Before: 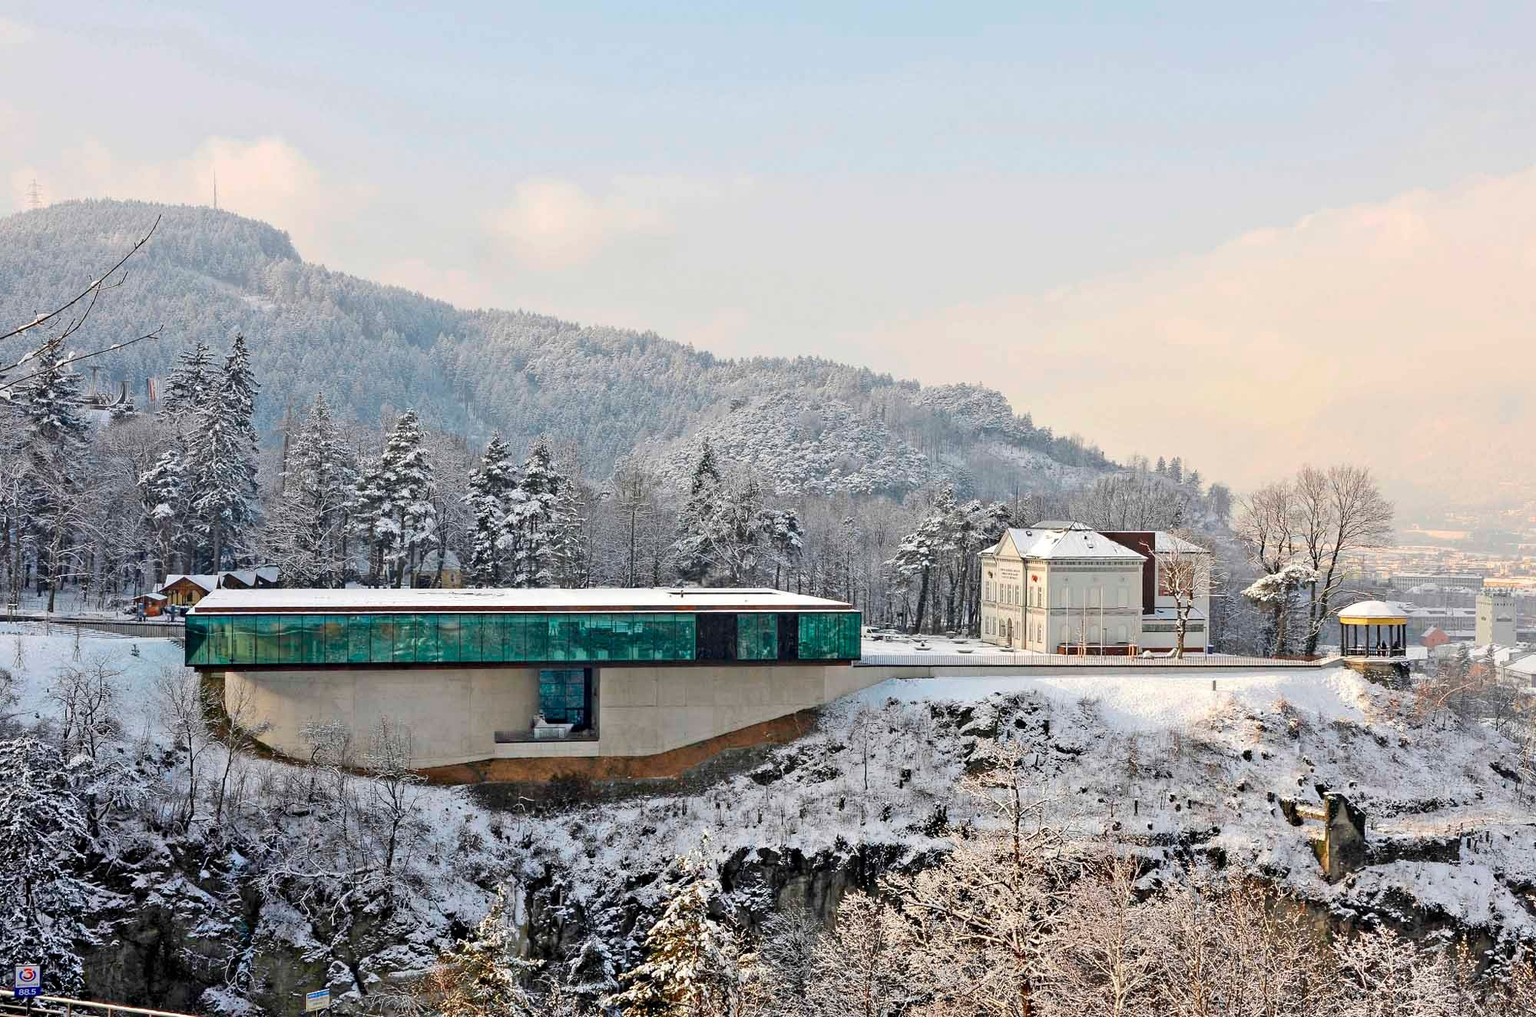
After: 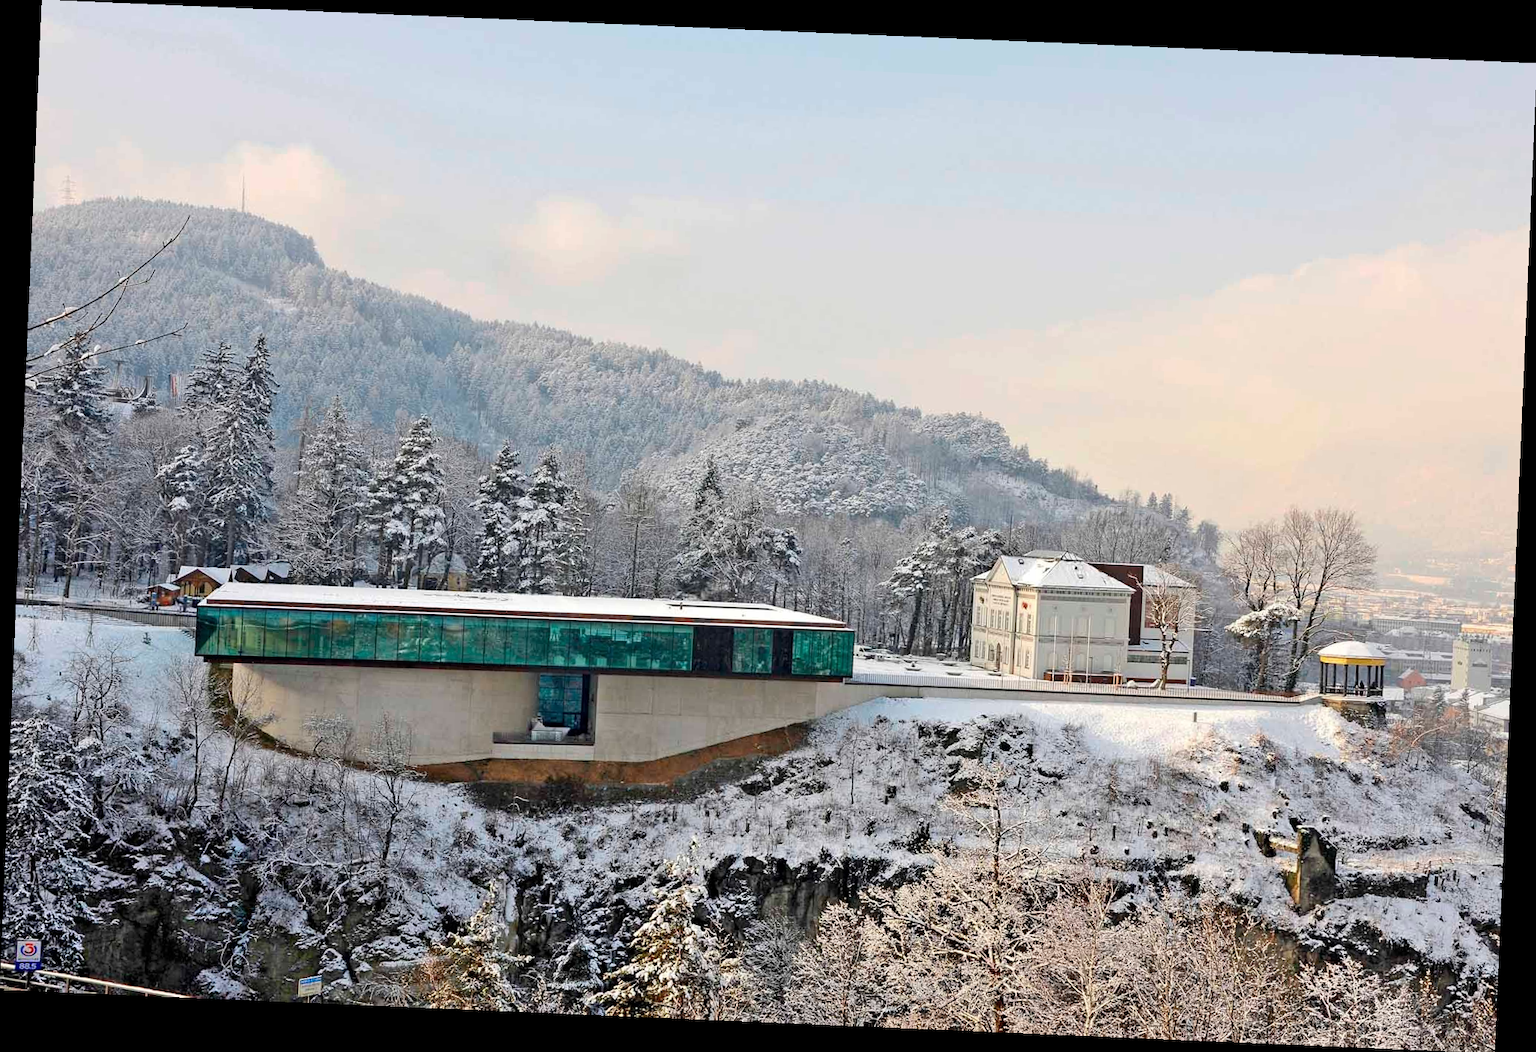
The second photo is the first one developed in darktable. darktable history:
crop and rotate: angle -2.44°
